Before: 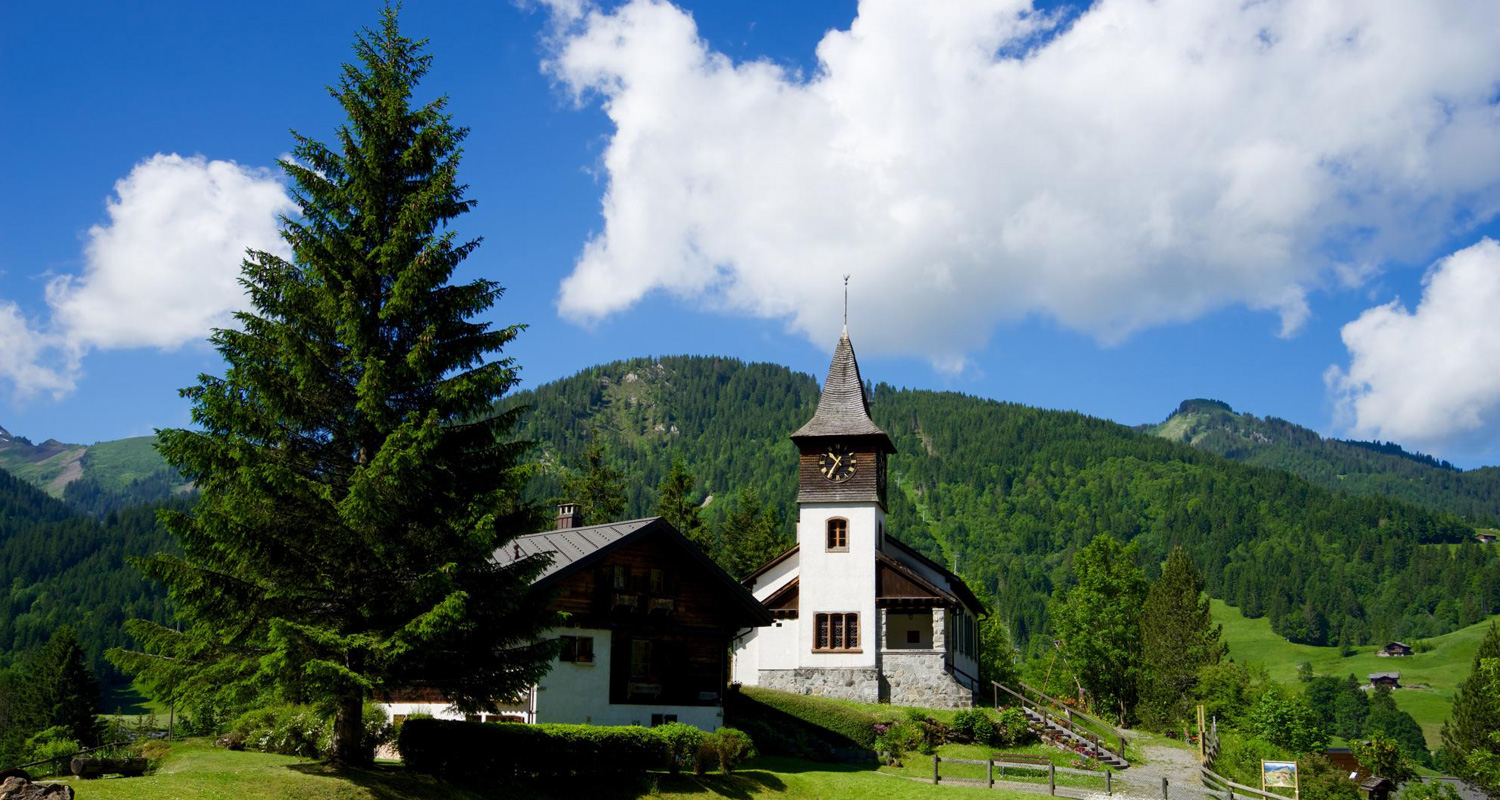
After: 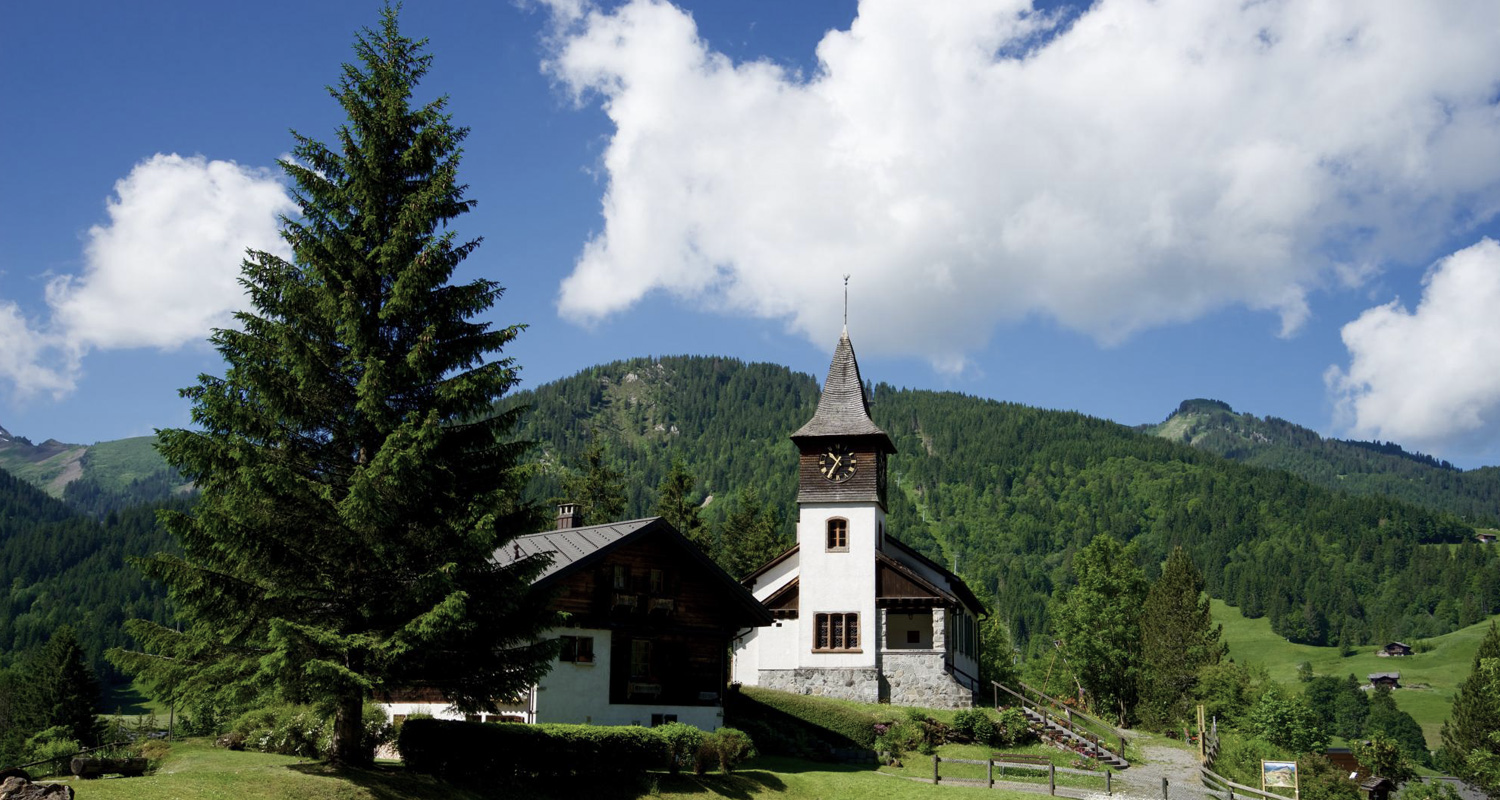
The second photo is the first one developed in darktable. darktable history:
contrast brightness saturation: saturation -0.1
color correction: saturation 0.8
